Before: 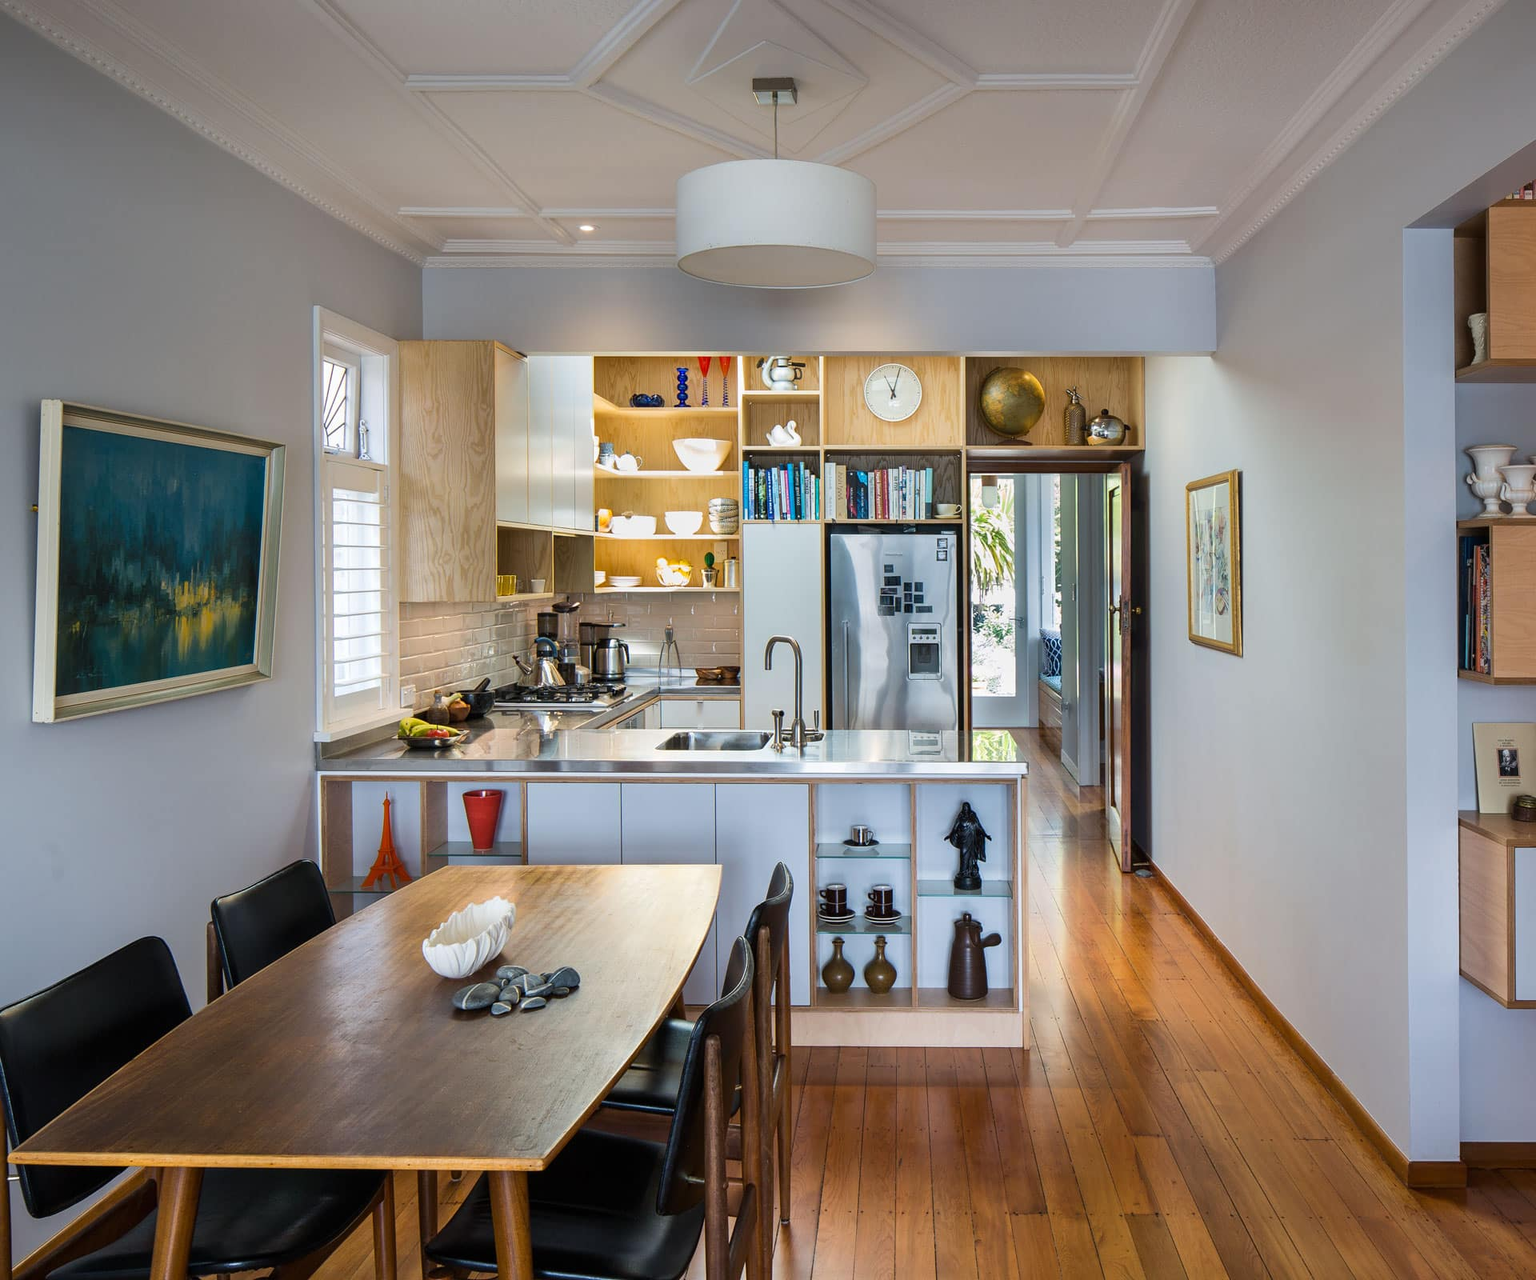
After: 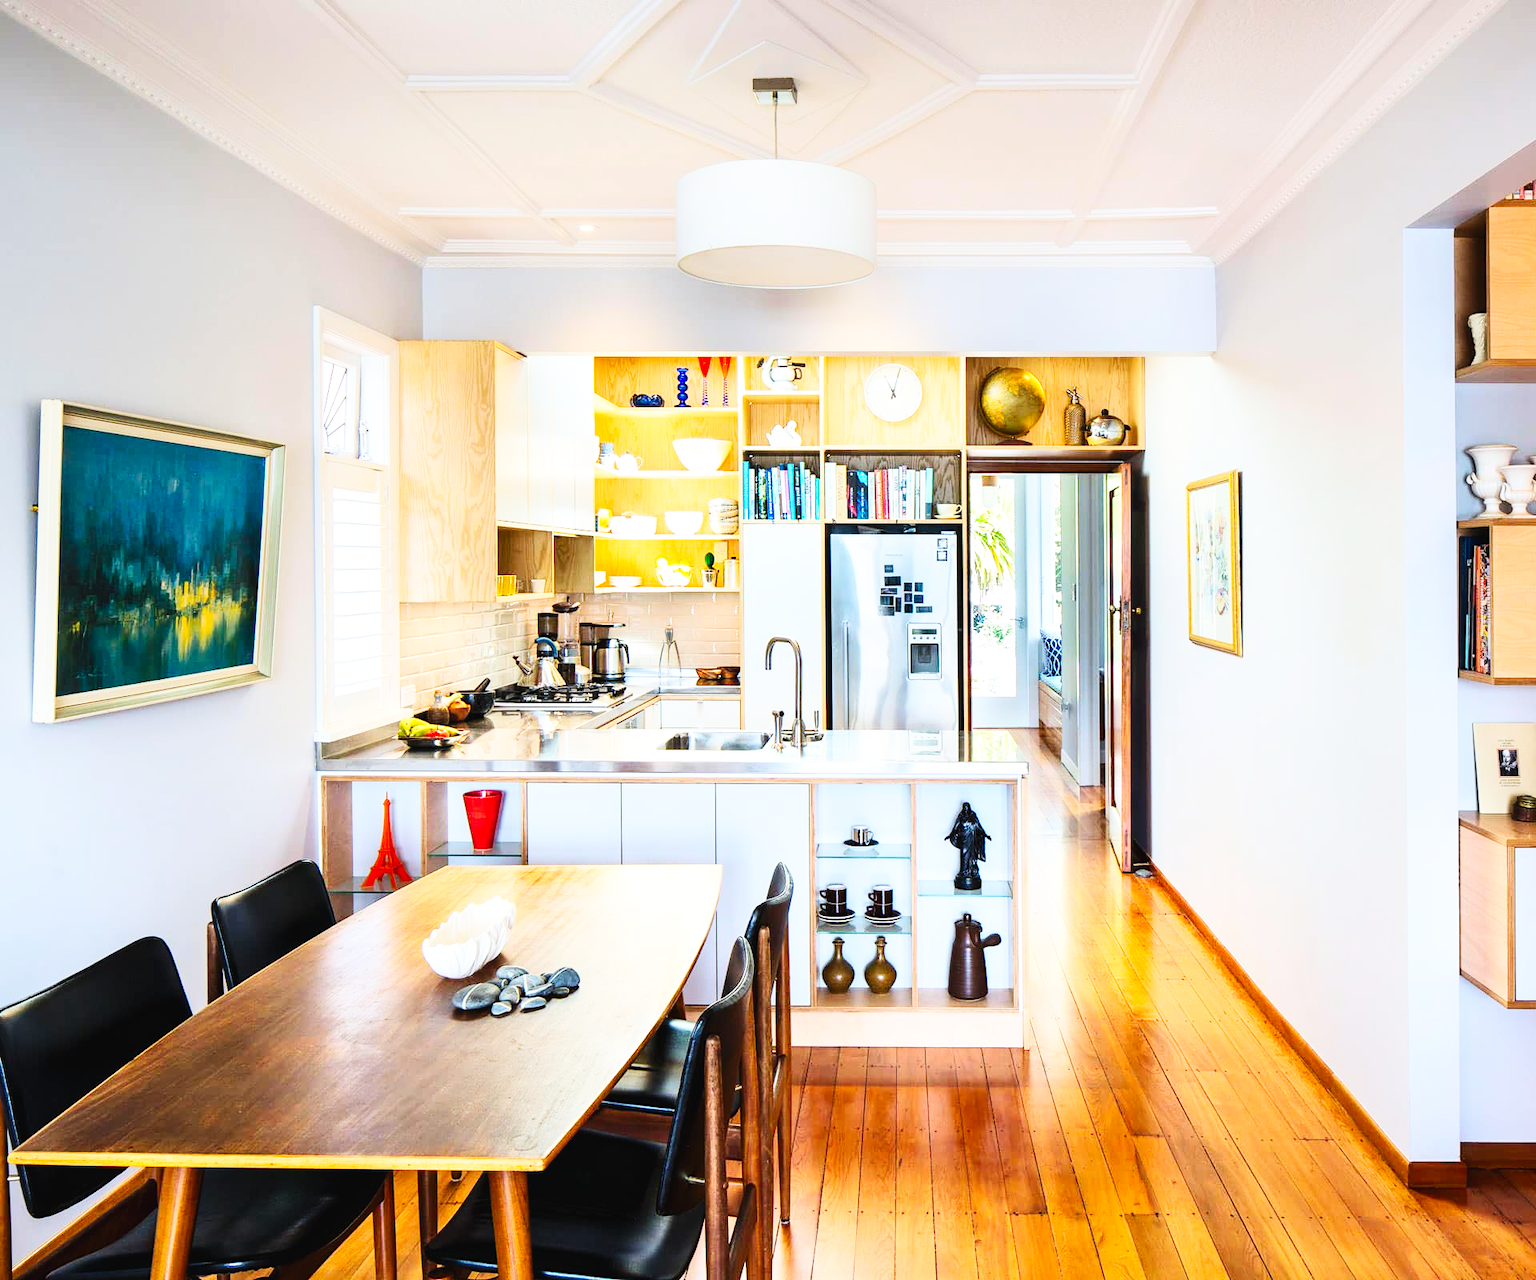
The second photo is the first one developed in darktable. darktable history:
base curve: curves: ch0 [(0, 0.003) (0.001, 0.002) (0.006, 0.004) (0.02, 0.022) (0.048, 0.086) (0.094, 0.234) (0.162, 0.431) (0.258, 0.629) (0.385, 0.8) (0.548, 0.918) (0.751, 0.988) (1, 1)], preserve colors none
contrast brightness saturation: contrast 0.199, brightness 0.159, saturation 0.226
tone equalizer: on, module defaults
